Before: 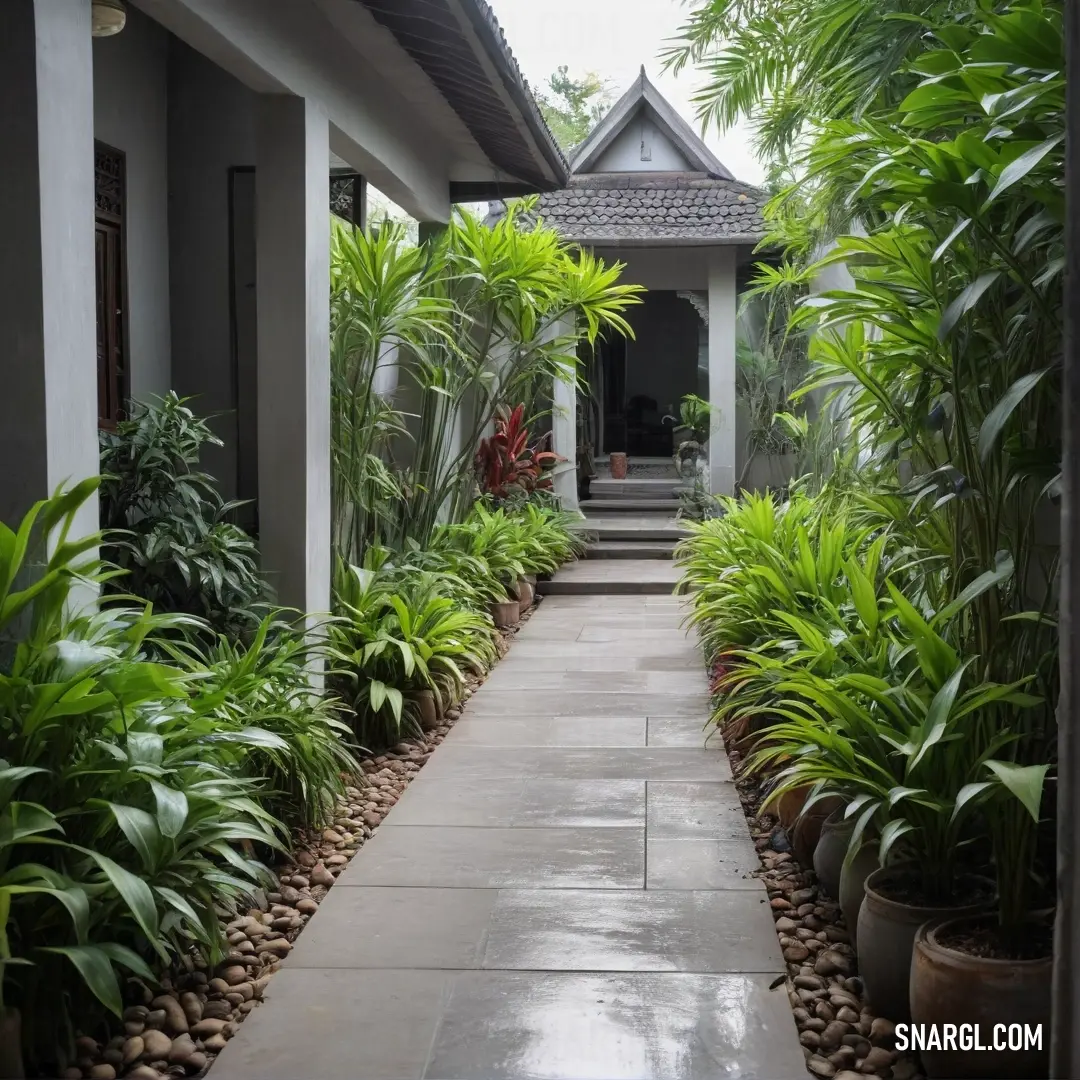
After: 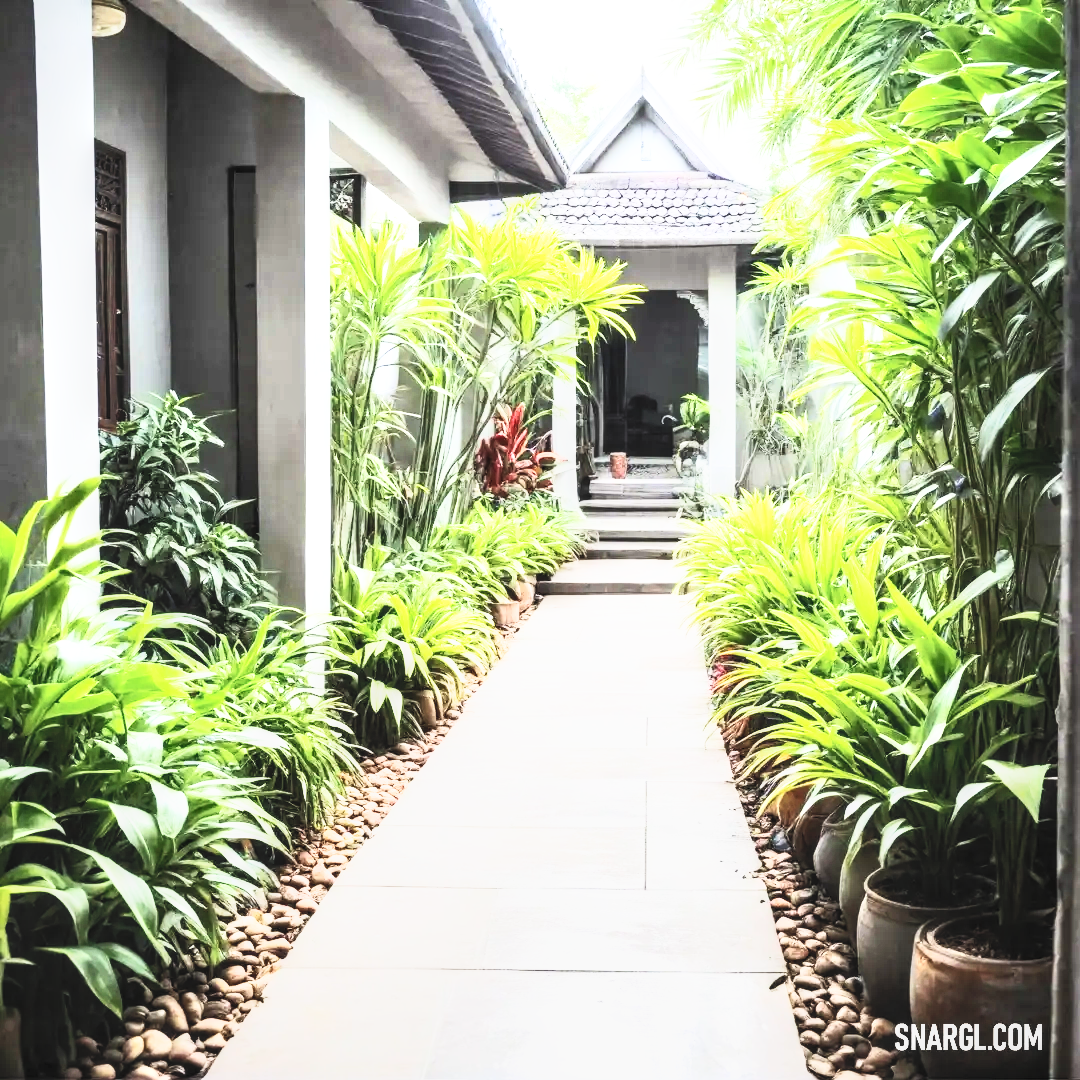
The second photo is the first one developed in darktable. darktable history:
exposure: exposure 0.508 EV, compensate exposure bias true, compensate highlight preservation false
contrast brightness saturation: contrast 0.425, brightness 0.558, saturation -0.189
base curve: curves: ch0 [(0, 0) (0.007, 0.004) (0.027, 0.03) (0.046, 0.07) (0.207, 0.54) (0.442, 0.872) (0.673, 0.972) (1, 1)], preserve colors none
color correction: highlights b* 0.008, saturation 1.11
local contrast: on, module defaults
